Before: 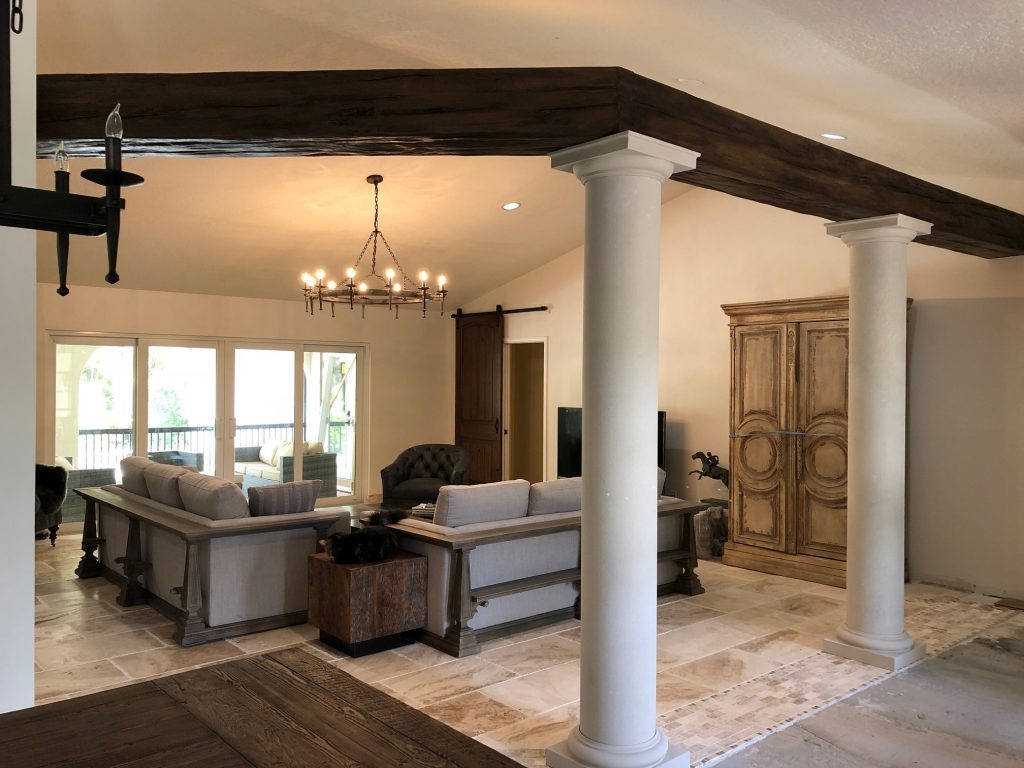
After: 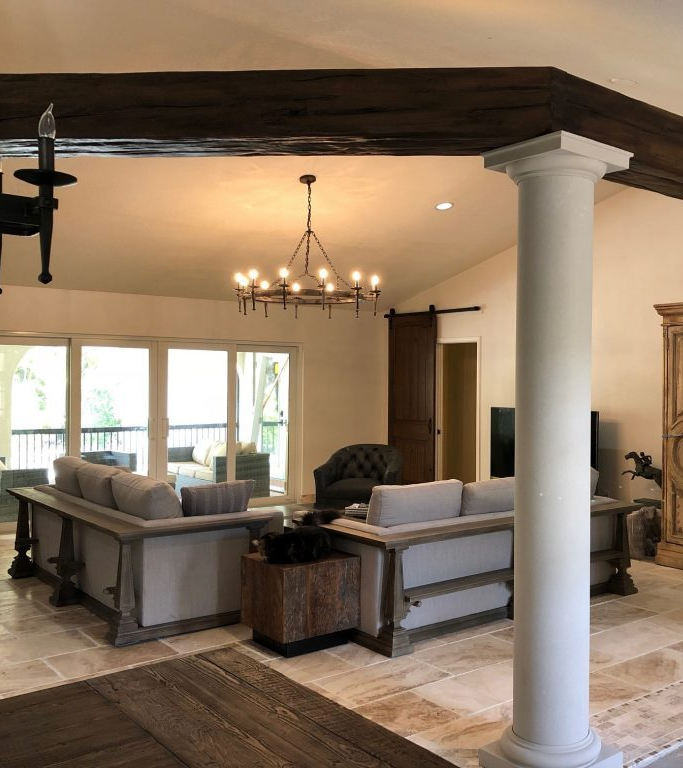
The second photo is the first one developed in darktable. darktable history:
shadows and highlights: radius 108.54, shadows 40.82, highlights -71.77, low approximation 0.01, soften with gaussian
crop and rotate: left 6.591%, right 26.691%
